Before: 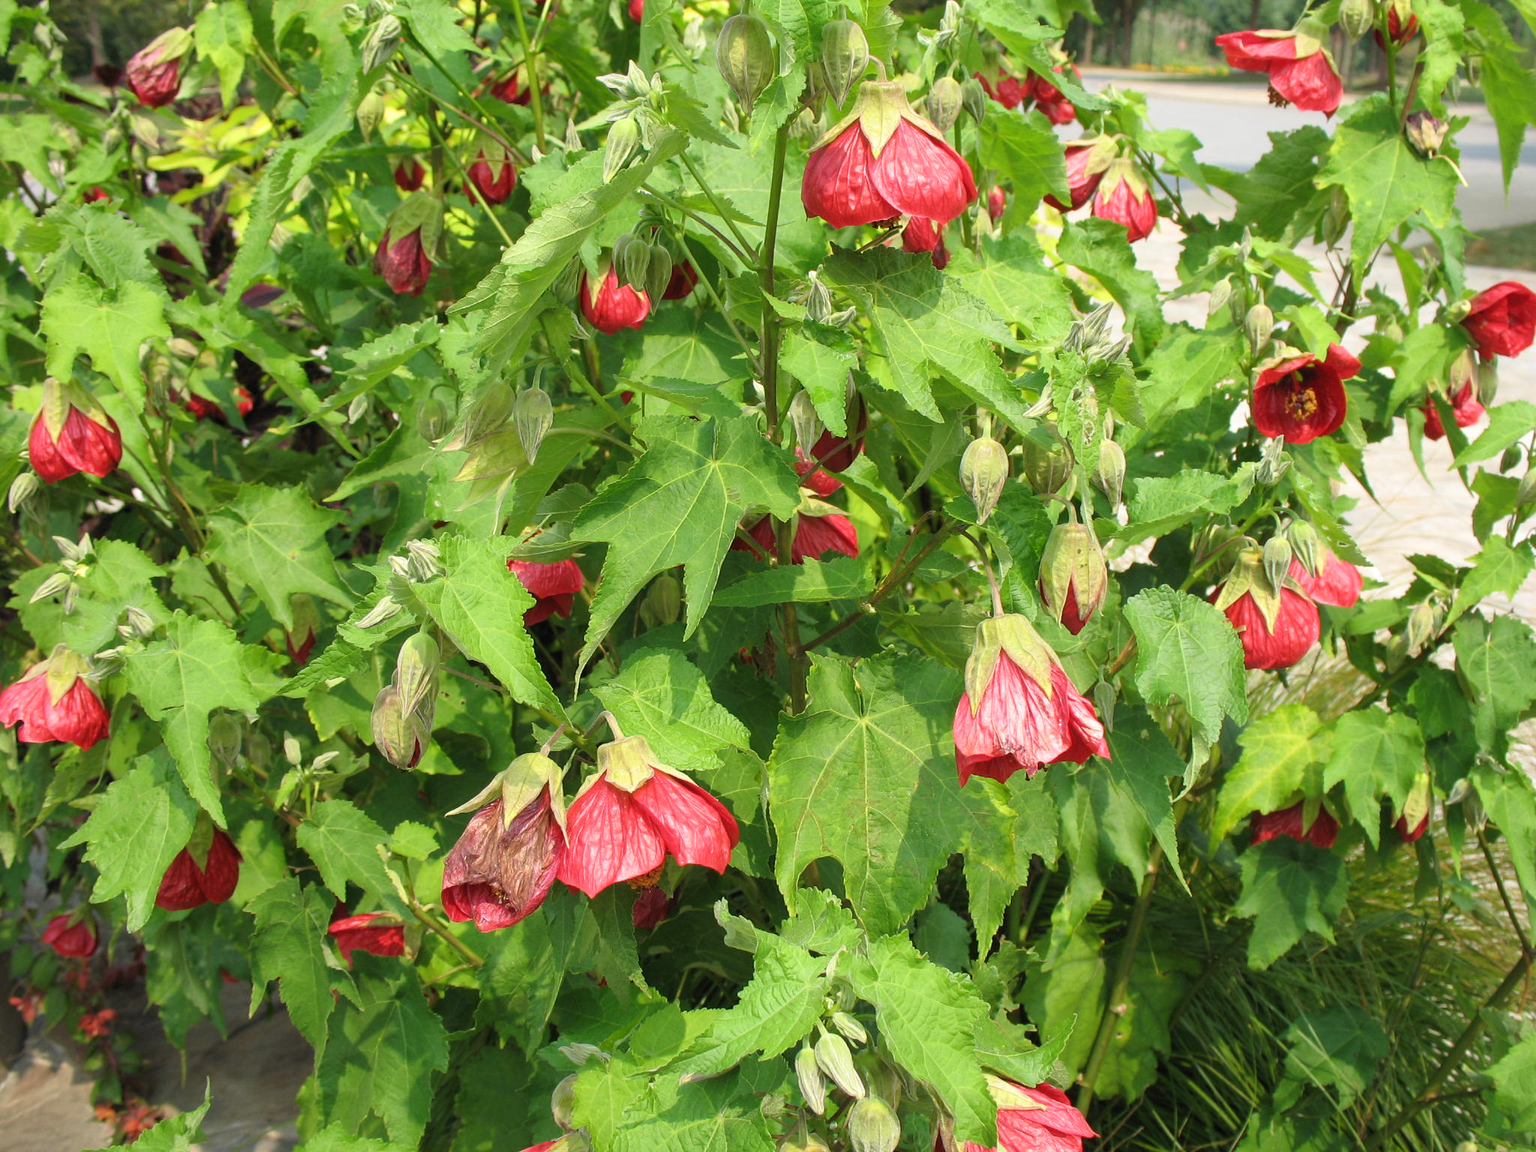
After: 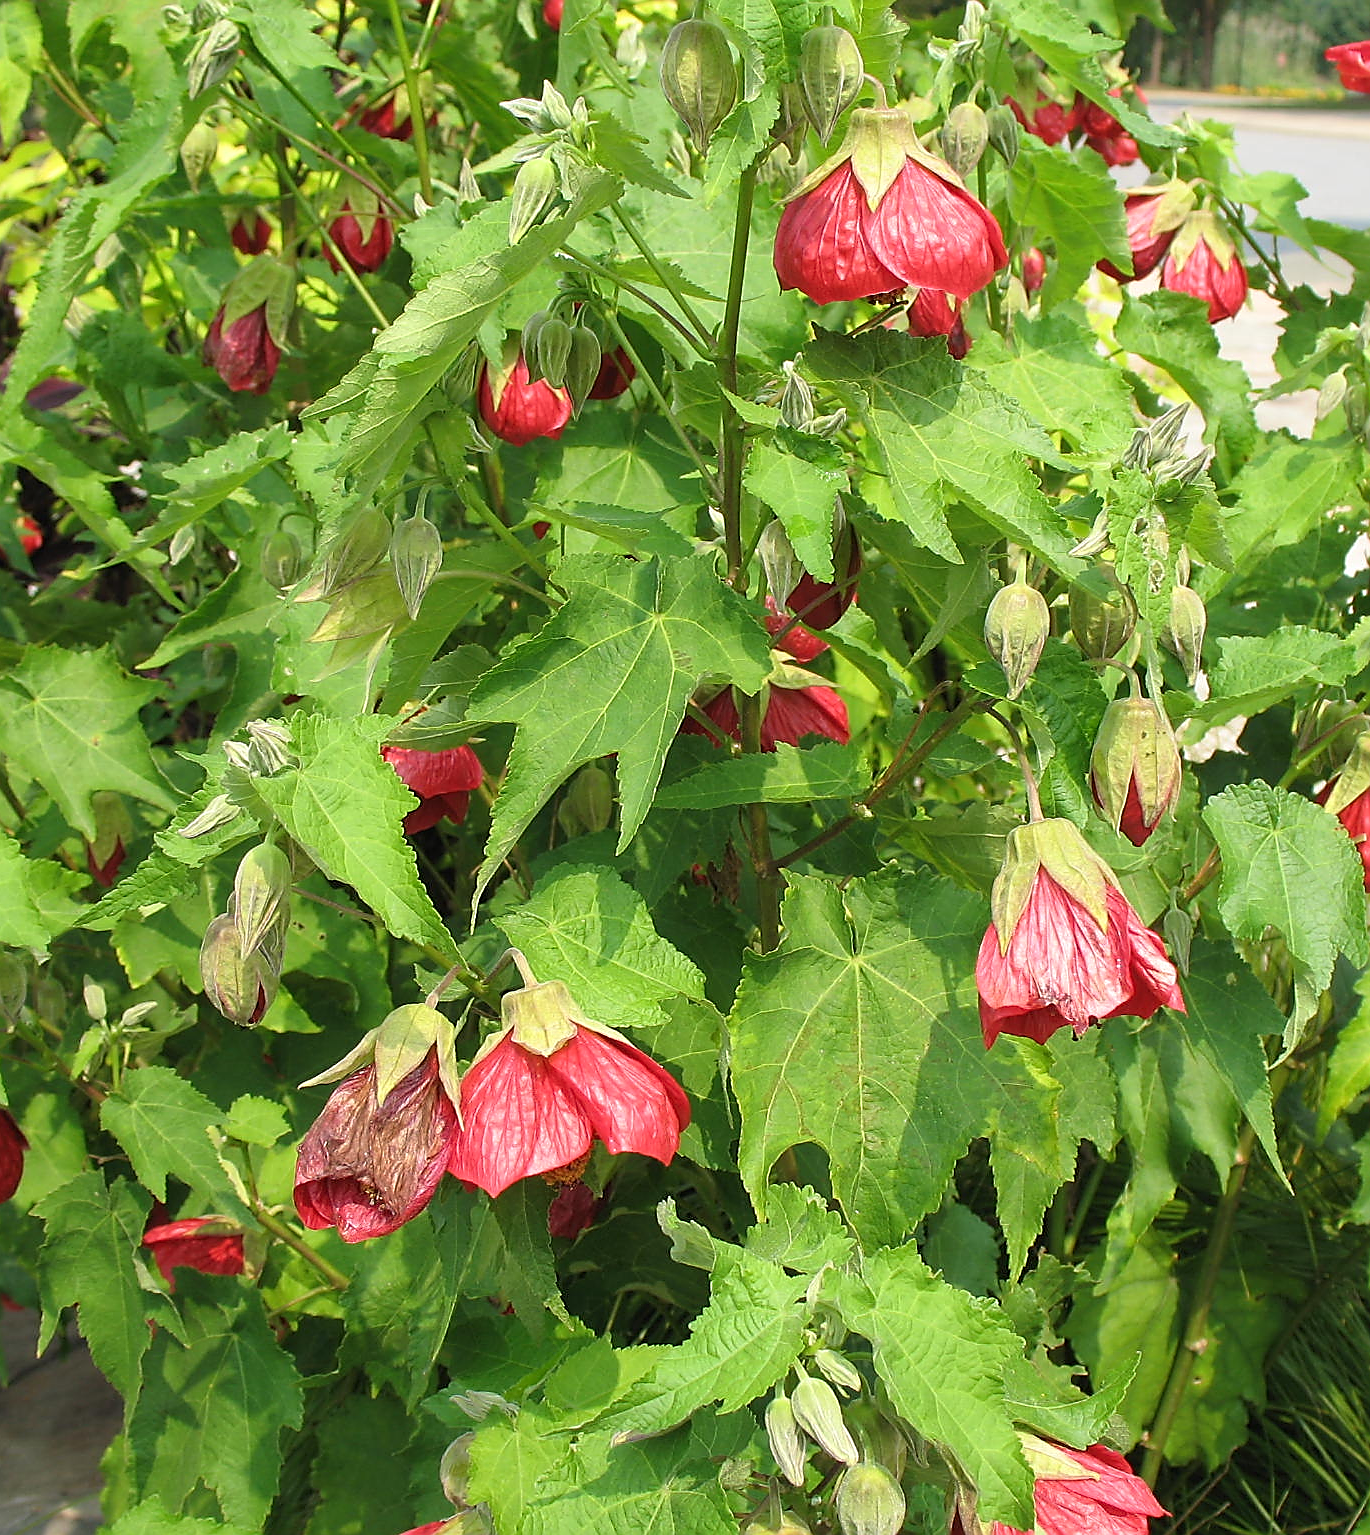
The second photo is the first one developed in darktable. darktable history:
sharpen: radius 1.379, amount 1.249, threshold 0.795
exposure: black level correction 0, exposure 0 EV, compensate exposure bias true, compensate highlight preservation false
crop and rotate: left 14.434%, right 18.647%
